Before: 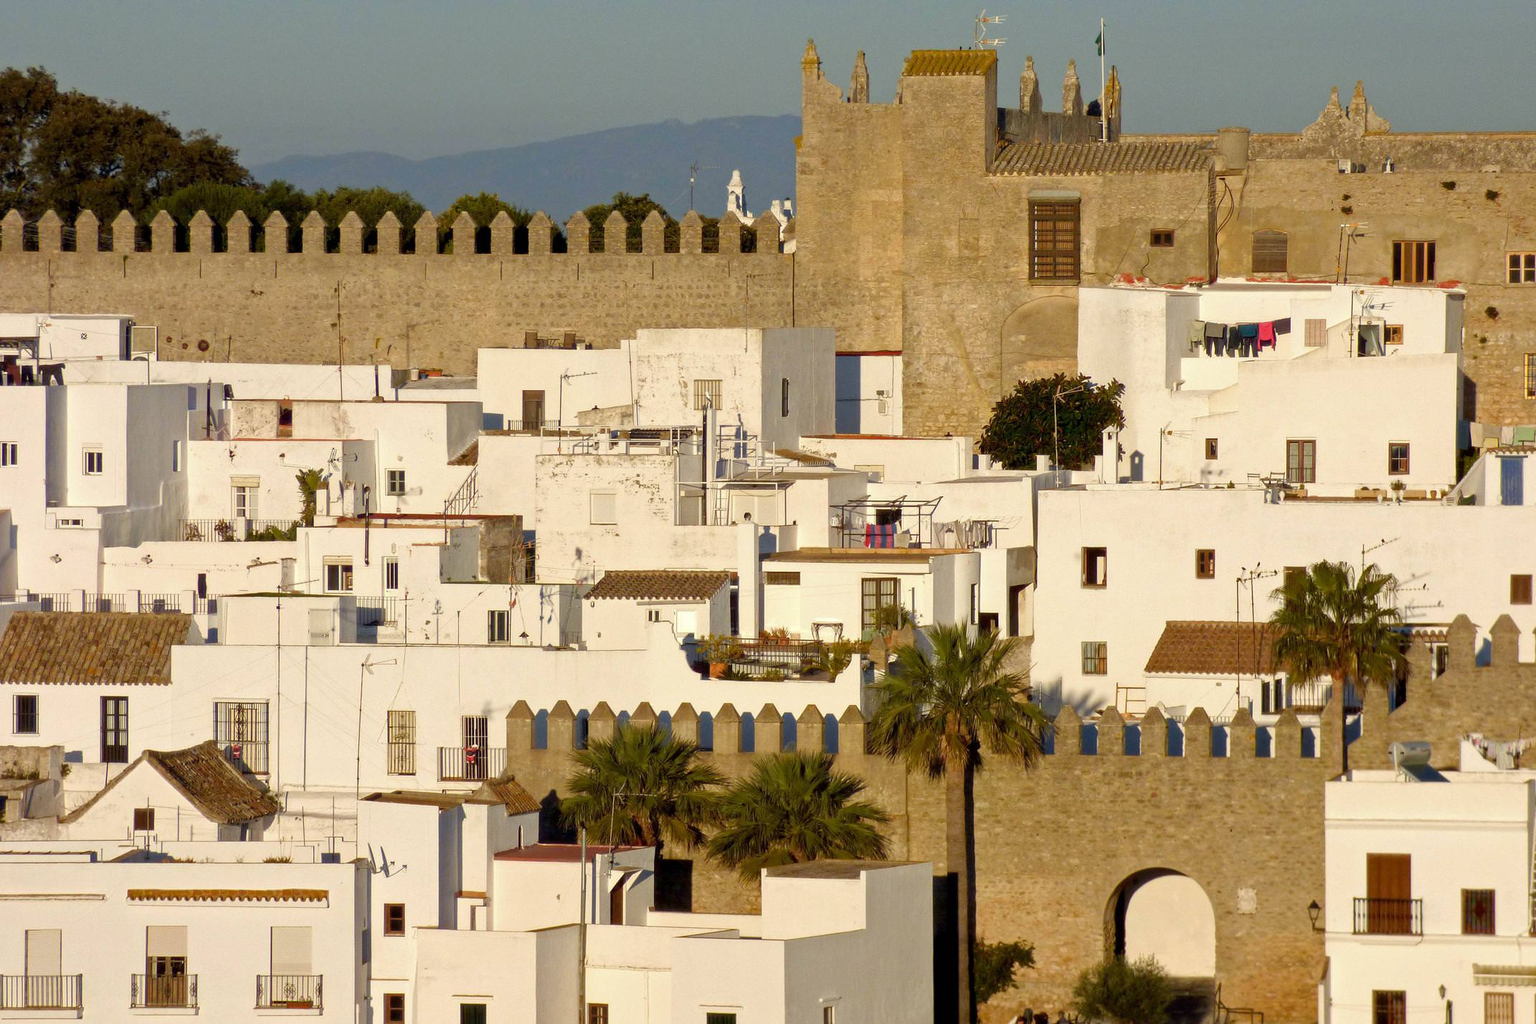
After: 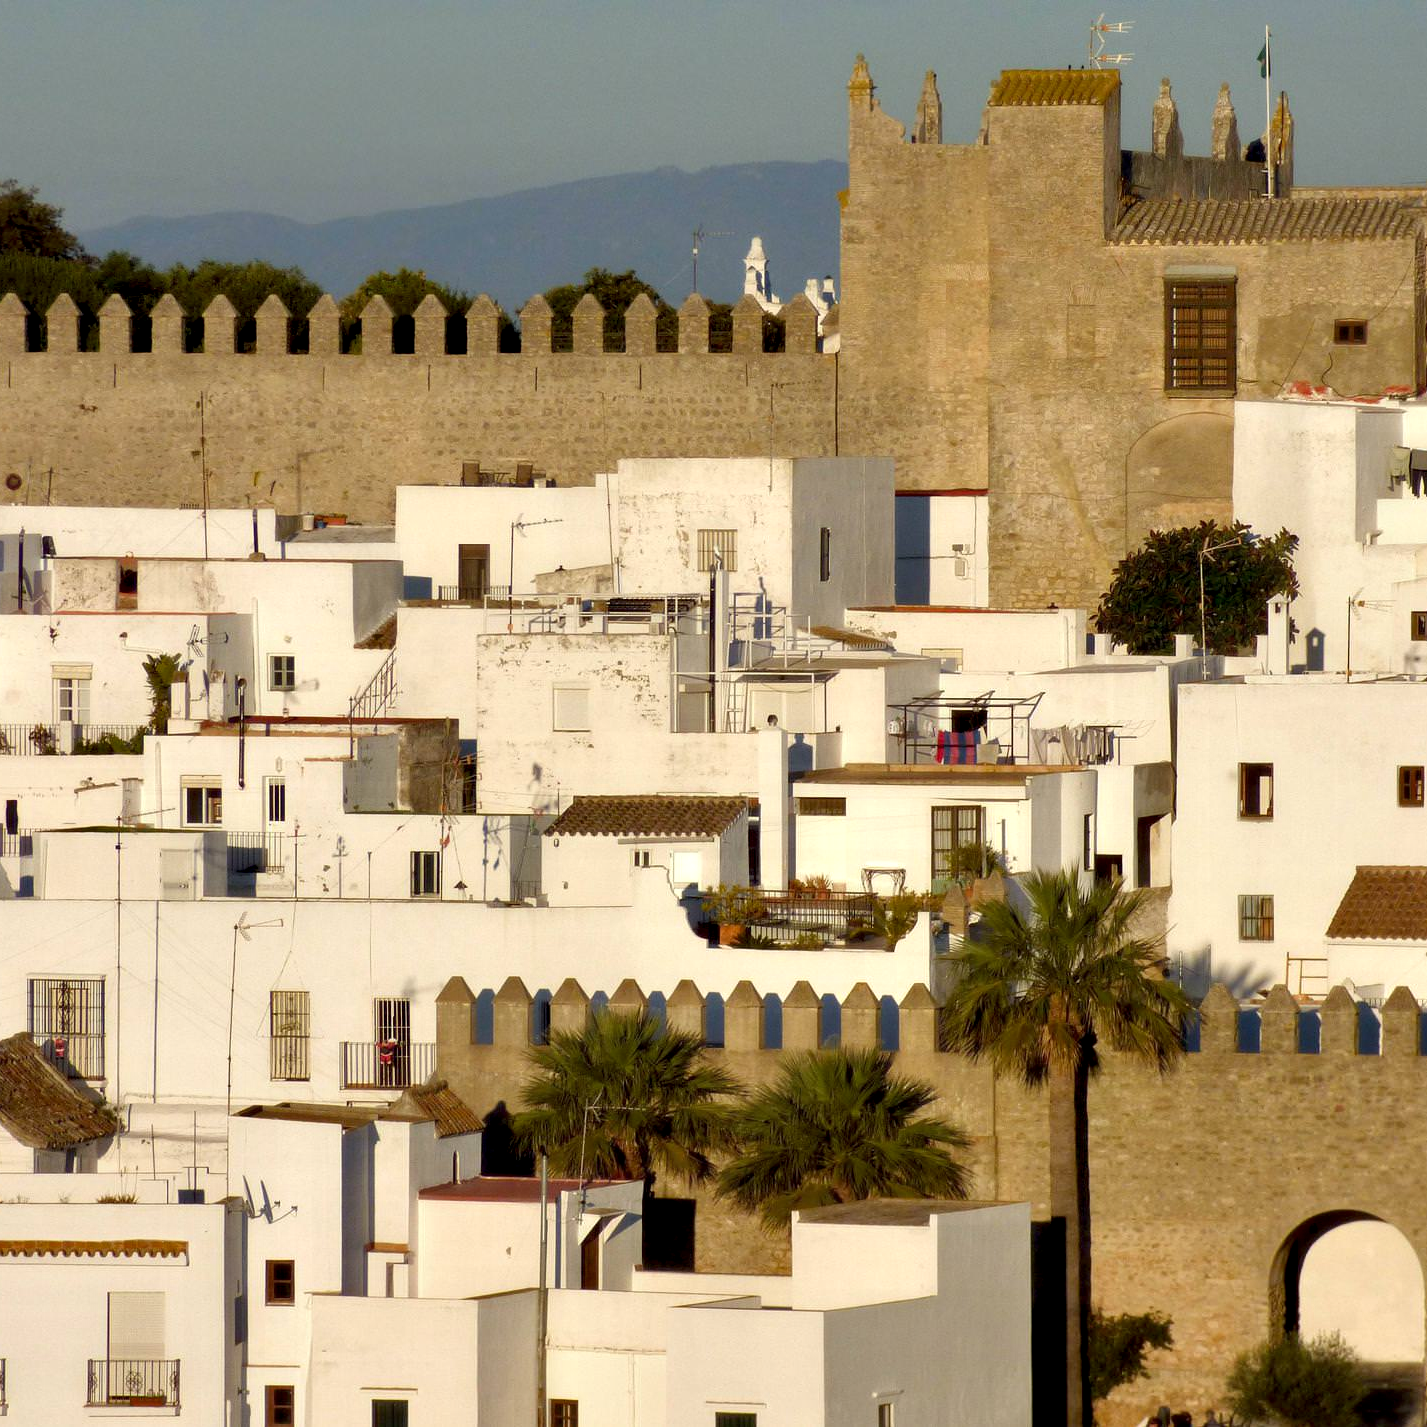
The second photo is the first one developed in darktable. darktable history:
contrast equalizer: y [[0.579, 0.58, 0.505, 0.5, 0.5, 0.5], [0.5 ×6], [0.5 ×6], [0 ×6], [0 ×6]]
crop and rotate: left 12.648%, right 20.685%
